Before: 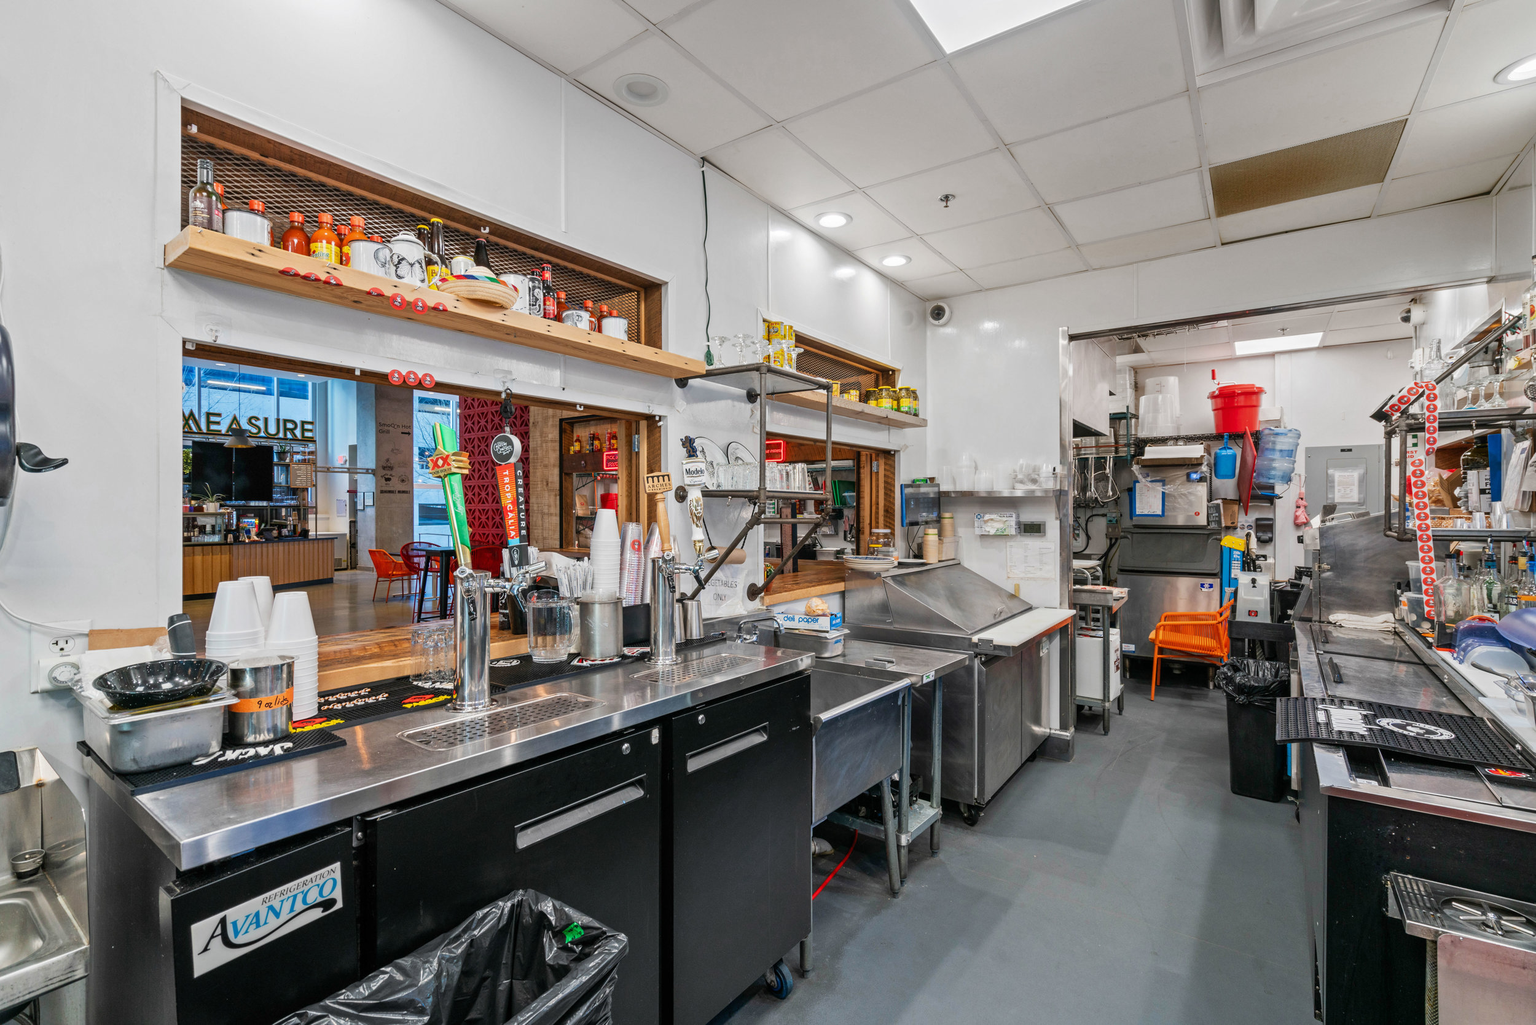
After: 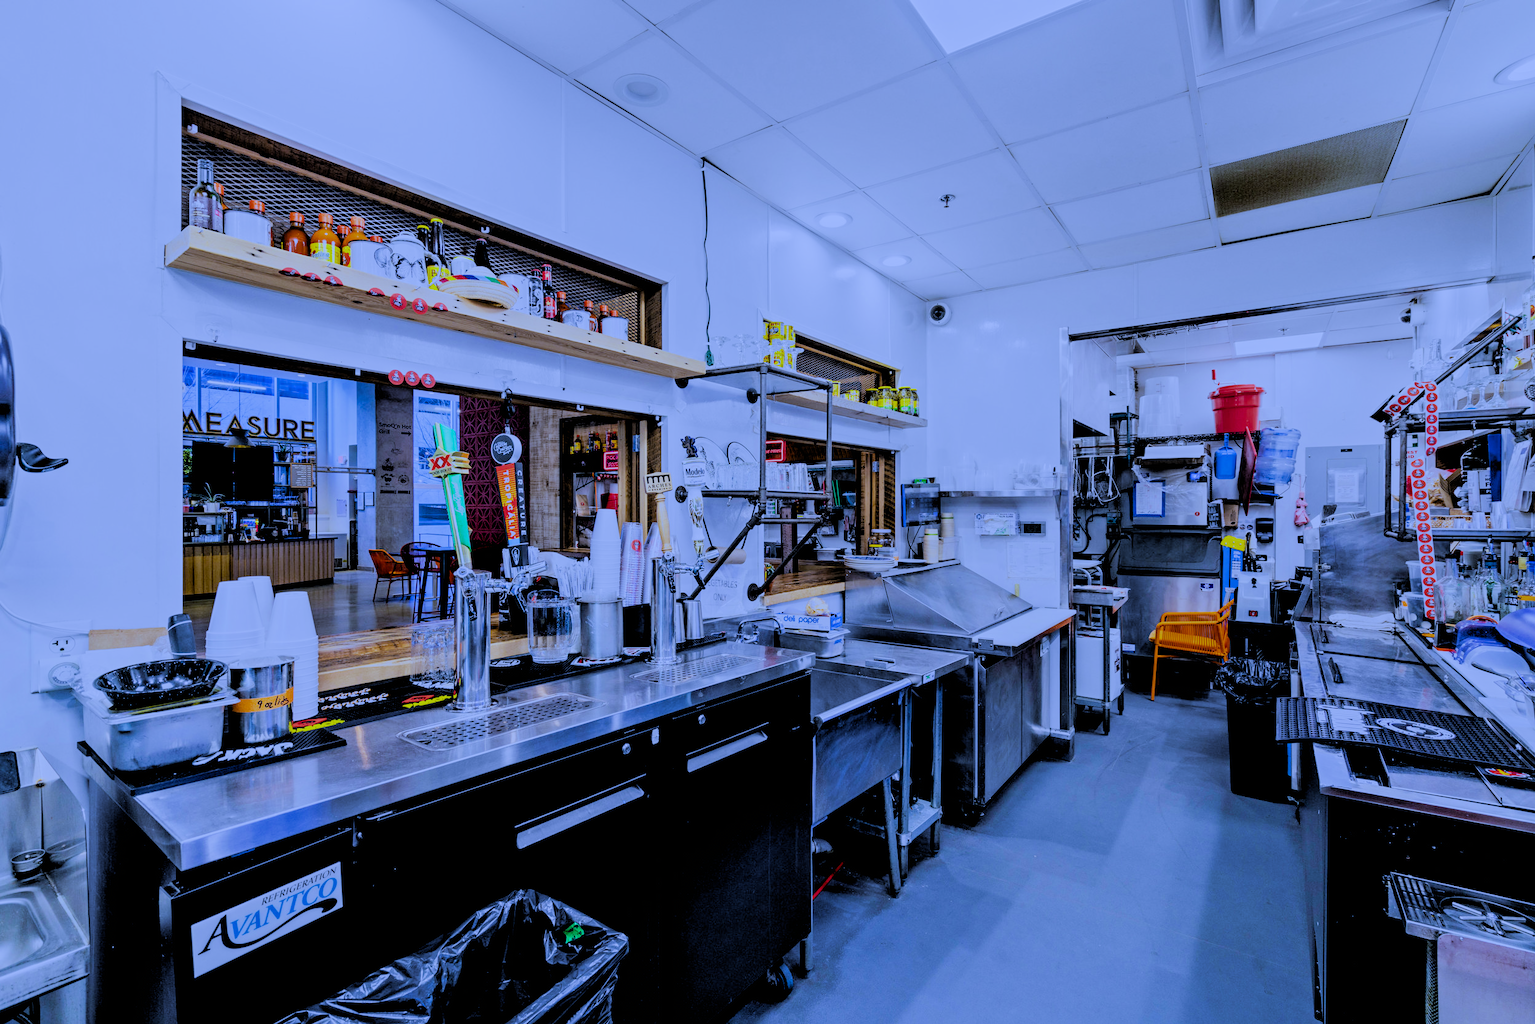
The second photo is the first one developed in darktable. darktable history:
rgb levels: levels [[0.029, 0.461, 0.922], [0, 0.5, 1], [0, 0.5, 1]]
white balance: red 0.766, blue 1.537
filmic rgb: black relative exposure -4.14 EV, white relative exposure 5.1 EV, hardness 2.11, contrast 1.165
color balance rgb: perceptual saturation grading › global saturation 20%, global vibrance 20%
